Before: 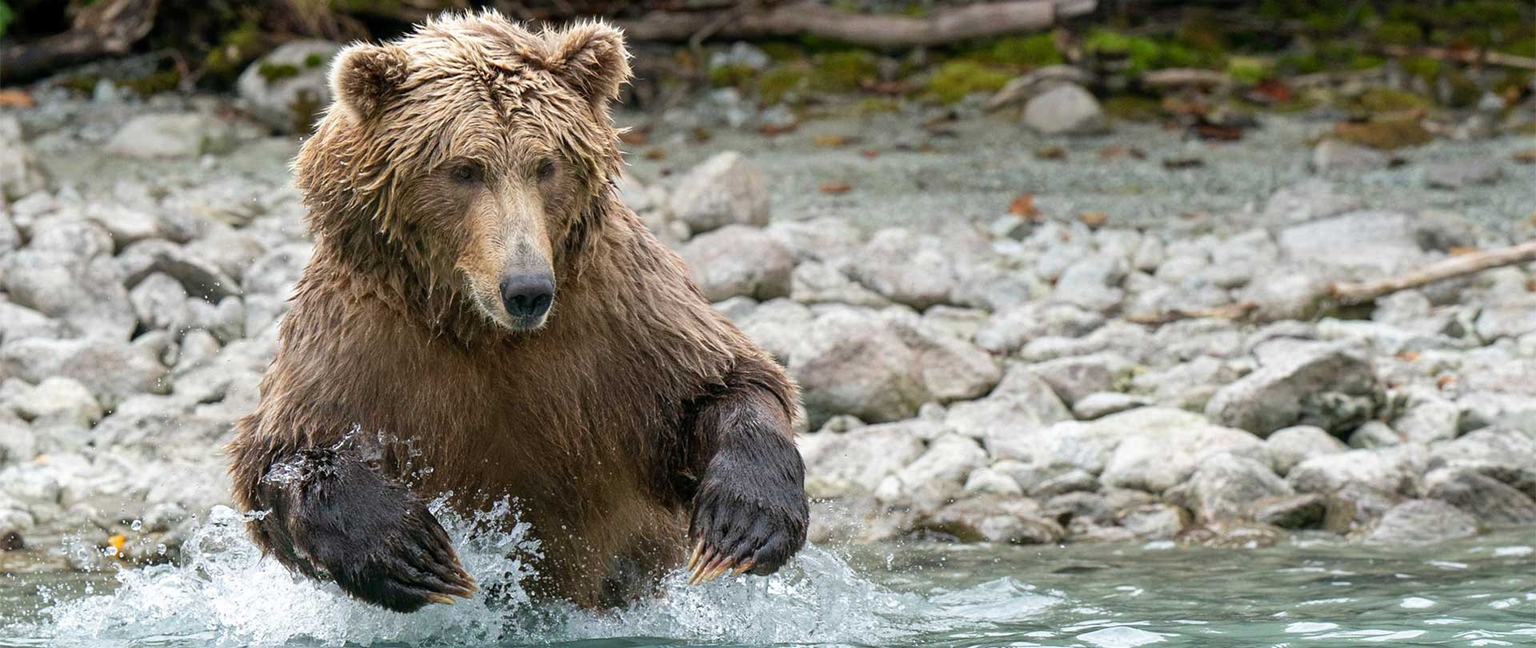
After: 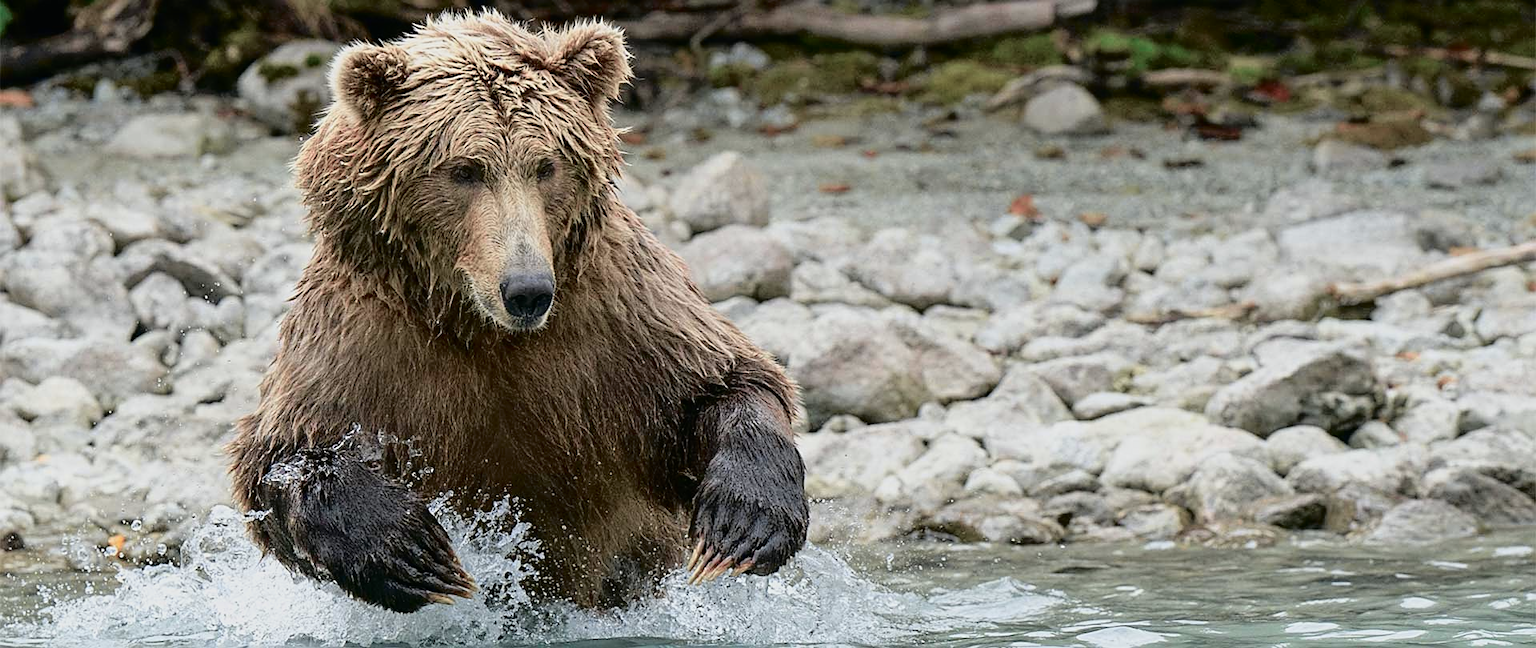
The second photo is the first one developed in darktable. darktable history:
tone curve: curves: ch0 [(0, 0.009) (0.105, 0.054) (0.195, 0.132) (0.289, 0.278) (0.384, 0.391) (0.513, 0.53) (0.66, 0.667) (0.895, 0.863) (1, 0.919)]; ch1 [(0, 0) (0.161, 0.092) (0.35, 0.33) (0.403, 0.395) (0.456, 0.469) (0.502, 0.499) (0.519, 0.514) (0.576, 0.584) (0.642, 0.658) (0.701, 0.742) (1, 0.942)]; ch2 [(0, 0) (0.371, 0.362) (0.437, 0.437) (0.501, 0.5) (0.53, 0.528) (0.569, 0.564) (0.619, 0.58) (0.883, 0.752) (1, 0.929)], color space Lab, independent channels, preserve colors none
sharpen: on, module defaults
